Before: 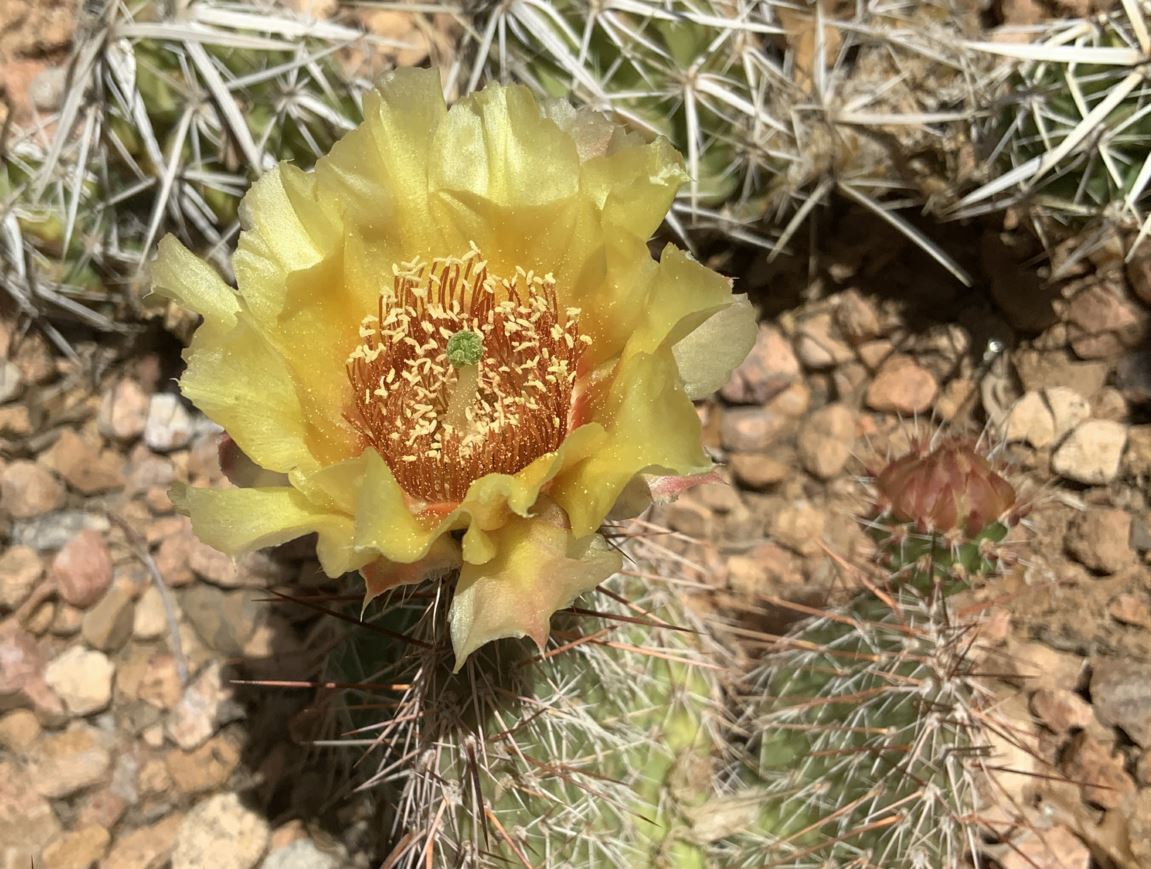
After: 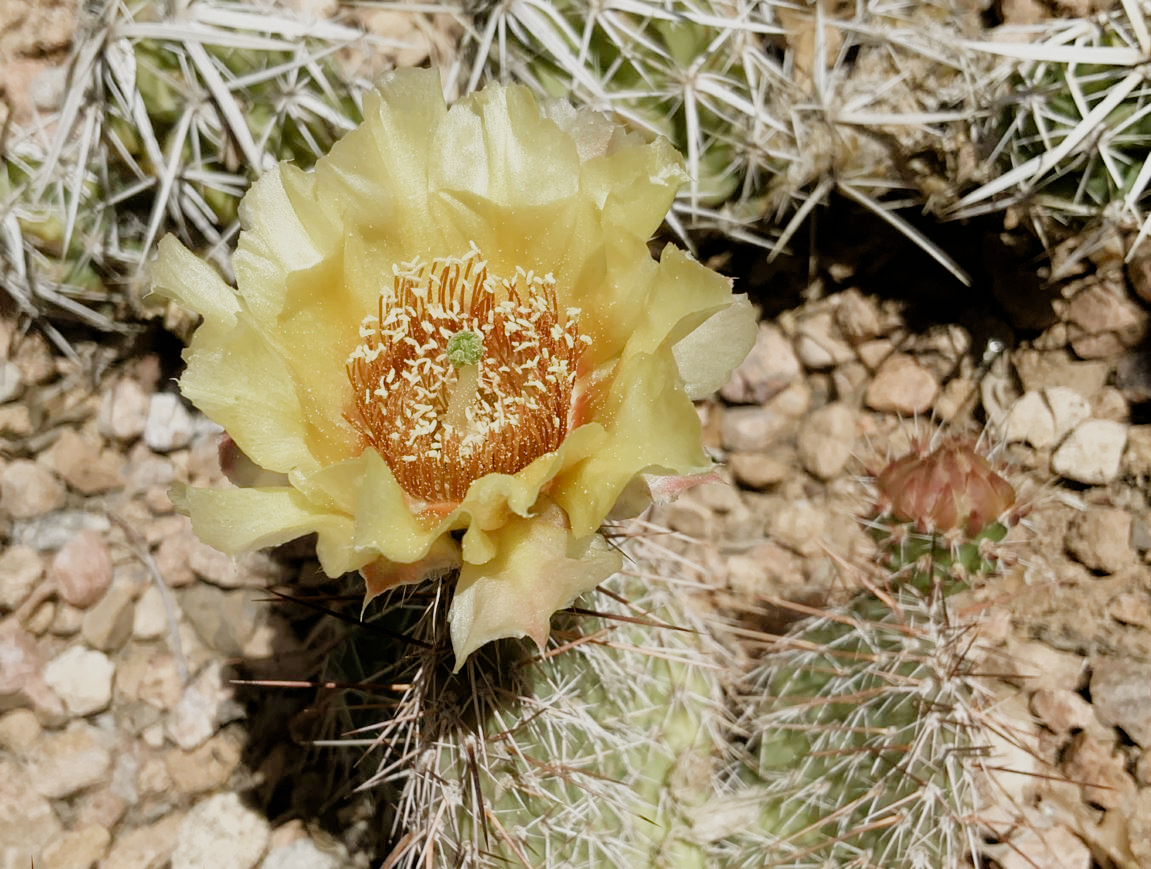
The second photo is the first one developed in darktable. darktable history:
tone equalizer: -8 EV -0.413 EV, -7 EV -0.382 EV, -6 EV -0.37 EV, -5 EV -0.198 EV, -3 EV 0.191 EV, -2 EV 0.358 EV, -1 EV 0.387 EV, +0 EV 0.424 EV
color correction: highlights b* -0.013, saturation 0.981
filmic rgb: black relative exposure -7.65 EV, white relative exposure 4.56 EV, hardness 3.61, preserve chrominance no, color science v4 (2020), iterations of high-quality reconstruction 0, contrast in shadows soft
